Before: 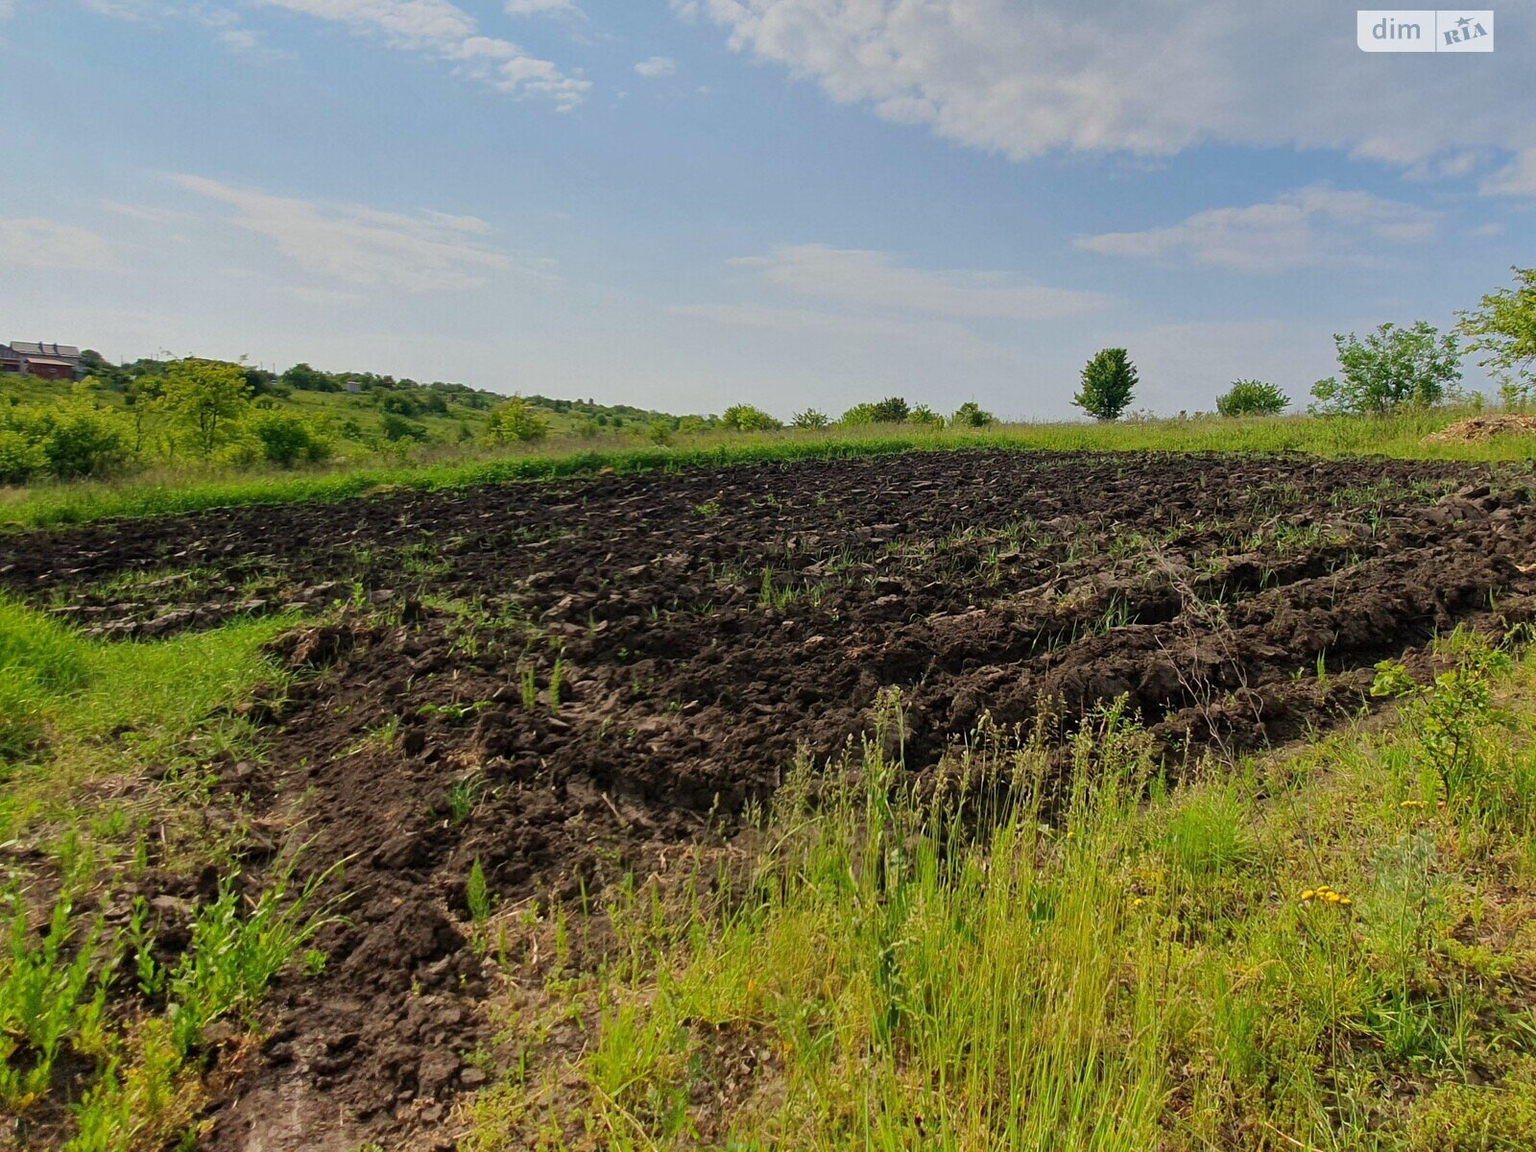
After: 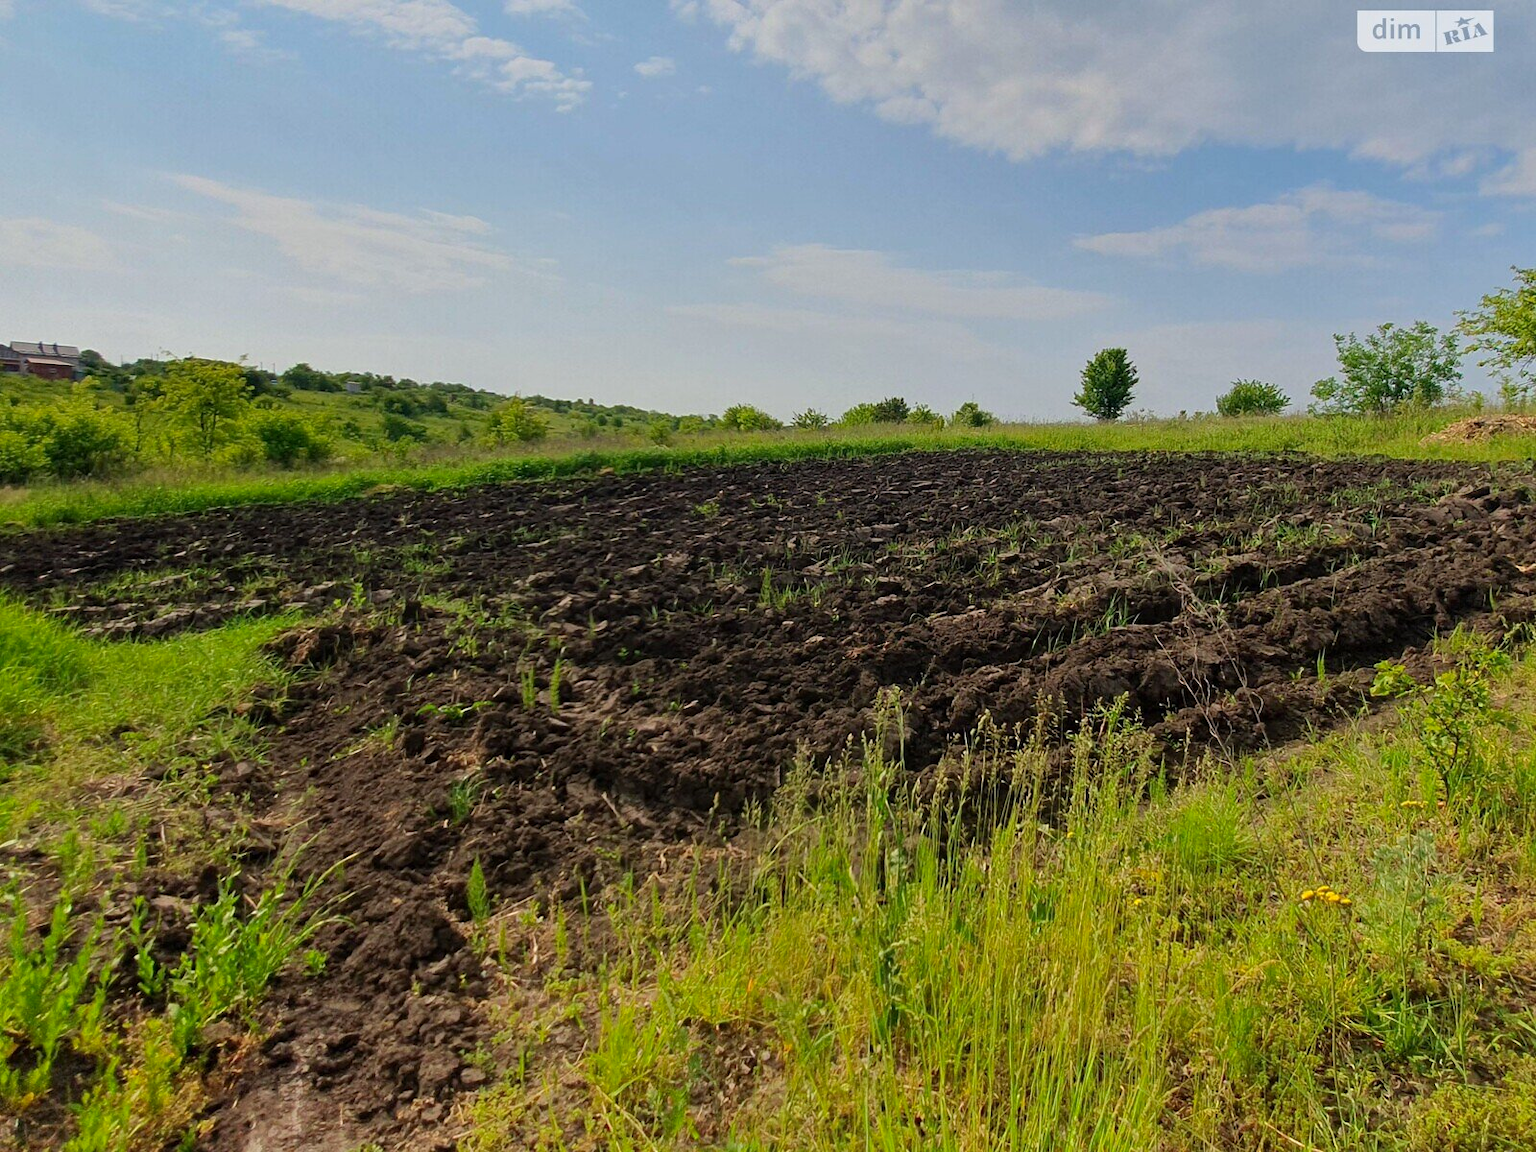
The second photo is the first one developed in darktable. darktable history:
contrast brightness saturation: contrast 0.035, saturation 0.068
